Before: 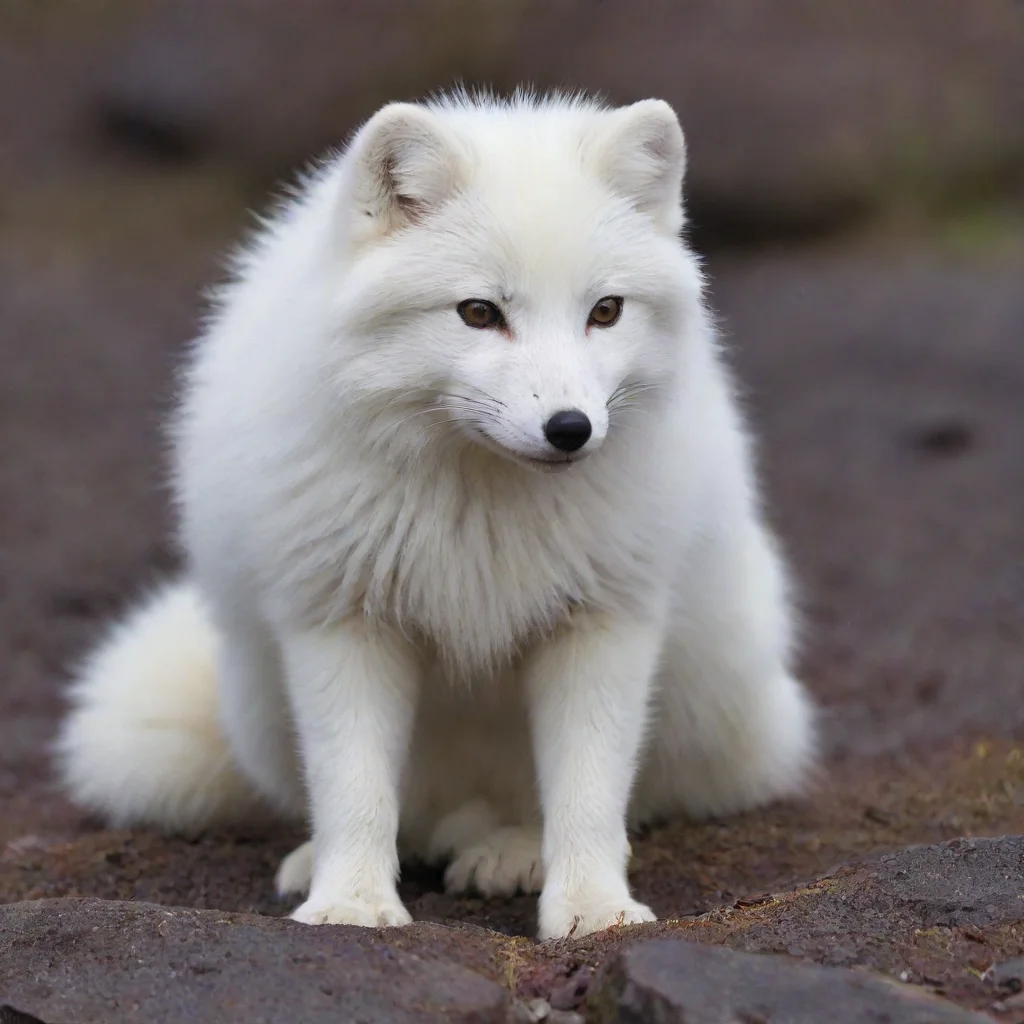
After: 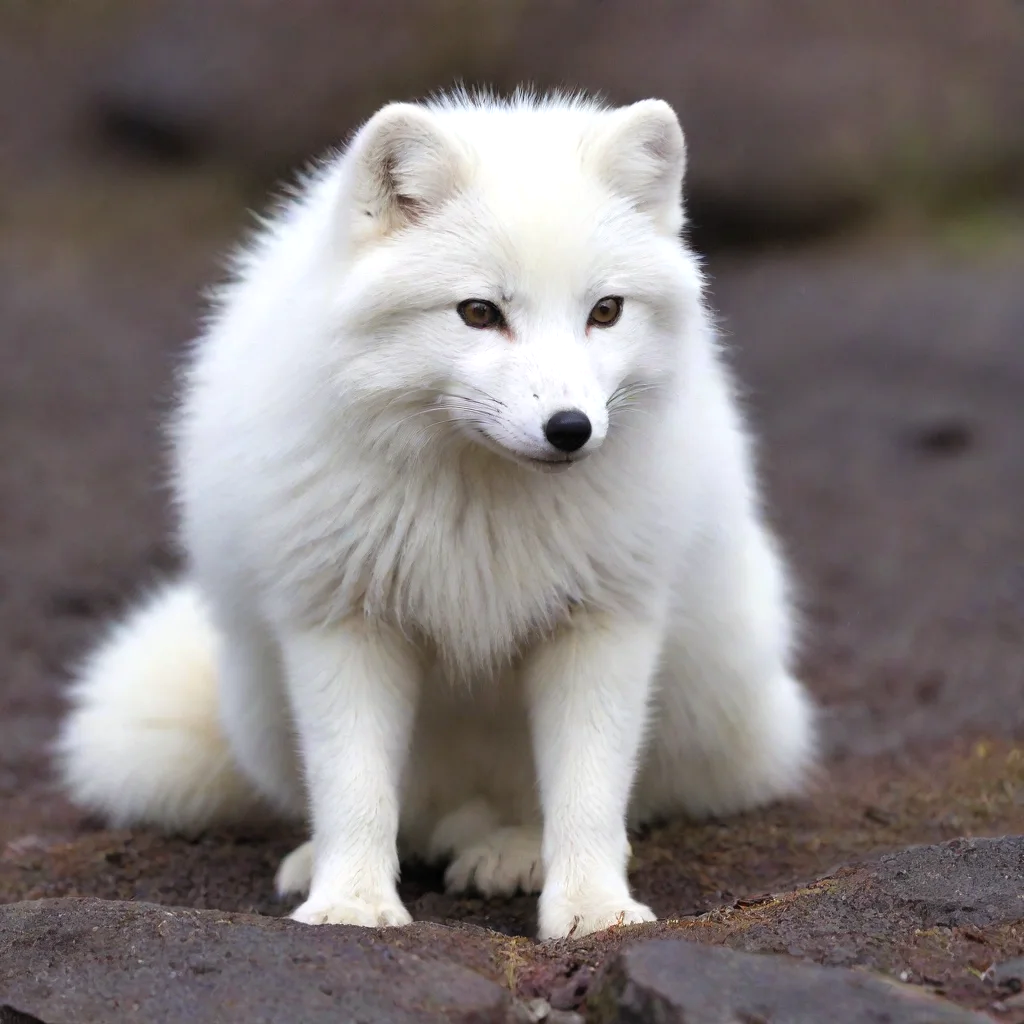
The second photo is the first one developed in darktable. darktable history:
tone equalizer: -8 EV -0.445 EV, -7 EV -0.357 EV, -6 EV -0.363 EV, -5 EV -0.255 EV, -3 EV 0.195 EV, -2 EV 0.337 EV, -1 EV 0.38 EV, +0 EV 0.435 EV
exposure: exposure -0.044 EV, compensate exposure bias true, compensate highlight preservation false
